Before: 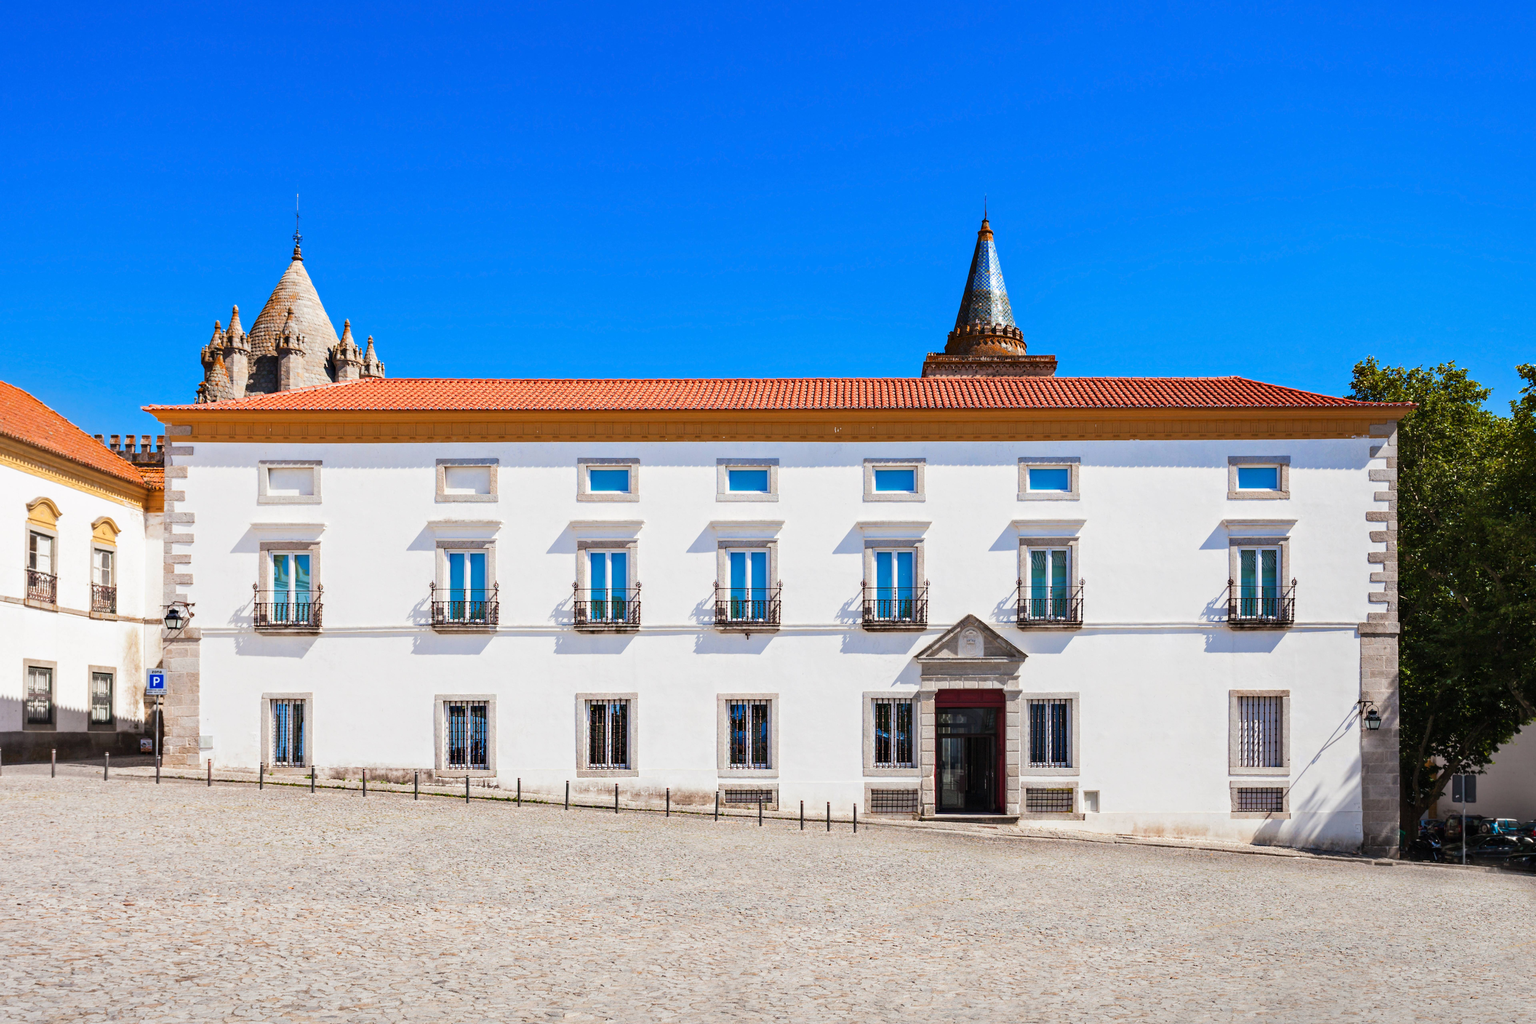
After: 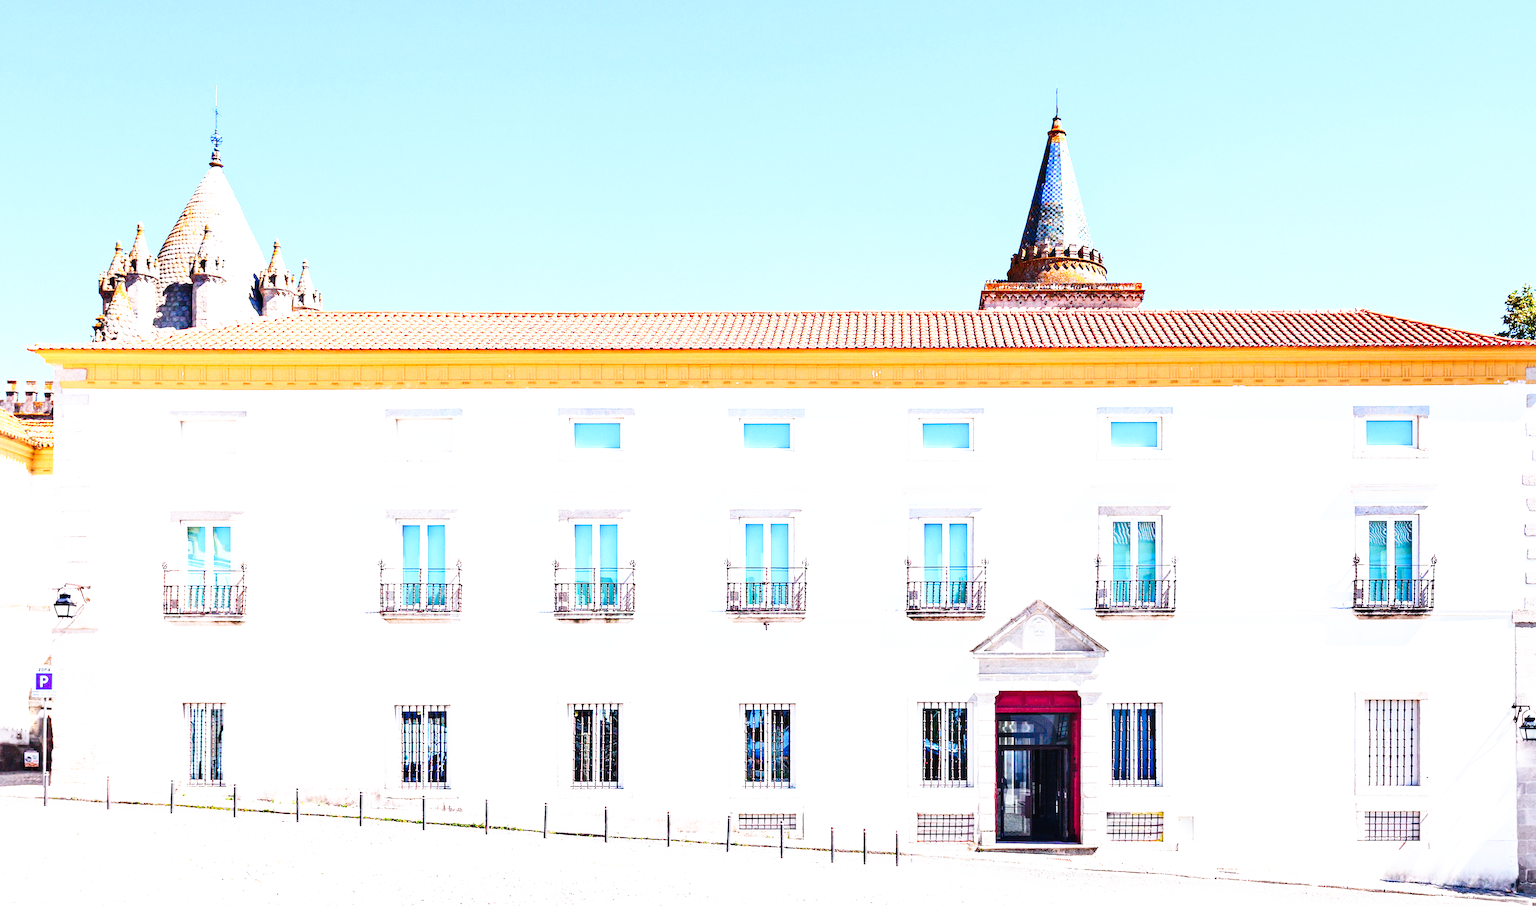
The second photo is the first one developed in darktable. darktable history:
tone curve: curves: ch0 [(0, 0) (0.003, 0) (0.011, 0.002) (0.025, 0.004) (0.044, 0.007) (0.069, 0.015) (0.1, 0.025) (0.136, 0.04) (0.177, 0.09) (0.224, 0.152) (0.277, 0.239) (0.335, 0.335) (0.399, 0.43) (0.468, 0.524) (0.543, 0.621) (0.623, 0.712) (0.709, 0.789) (0.801, 0.871) (0.898, 0.951) (1, 1)], preserve colors none
sharpen: radius 1.348, amount 1.268, threshold 0.717
crop: left 7.877%, top 12.139%, right 10.263%, bottom 15.447%
exposure: black level correction -0.005, exposure 1 EV, compensate highlight preservation false
base curve: curves: ch0 [(0, 0) (0.007, 0.004) (0.027, 0.03) (0.046, 0.07) (0.207, 0.54) (0.442, 0.872) (0.673, 0.972) (1, 1)], preserve colors none
color calibration: illuminant as shot in camera, x 0.37, y 0.382, temperature 4316.97 K
